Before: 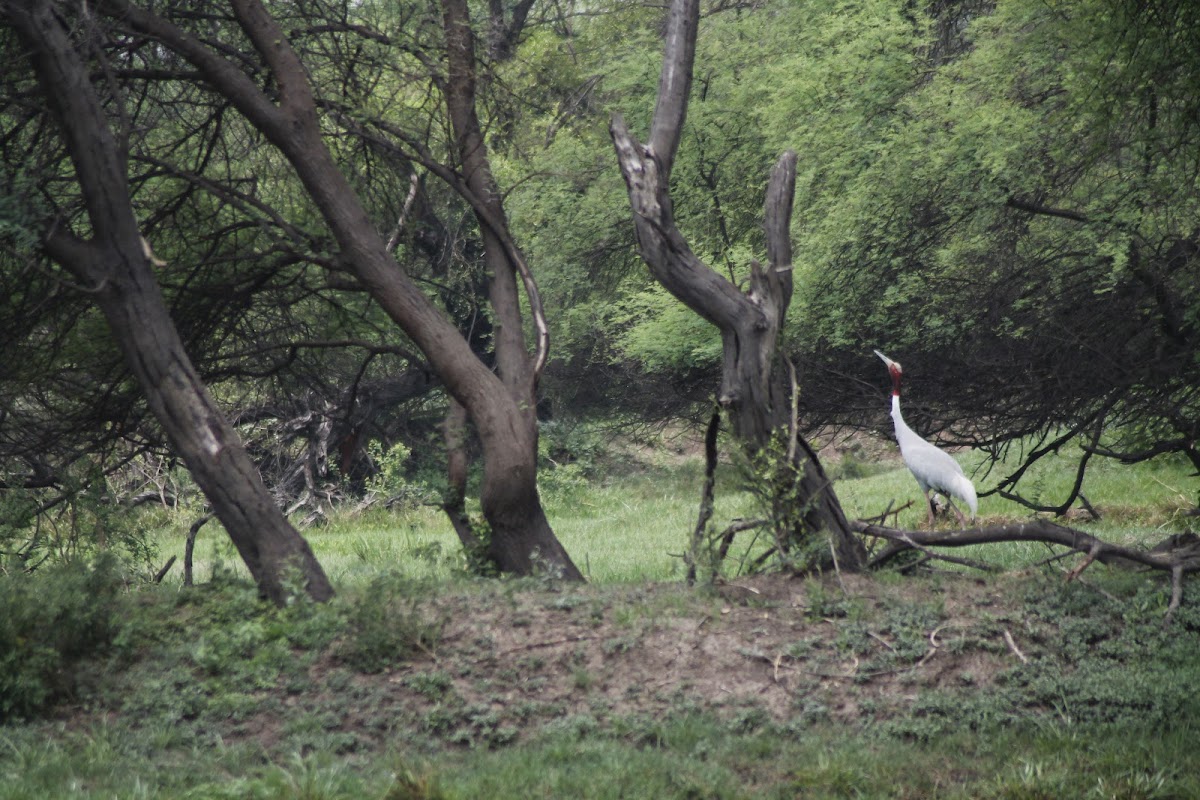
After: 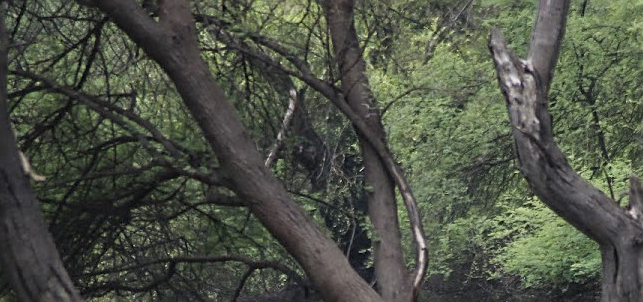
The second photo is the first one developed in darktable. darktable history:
crop: left 10.121%, top 10.631%, right 36.218%, bottom 51.526%
sharpen: on, module defaults
